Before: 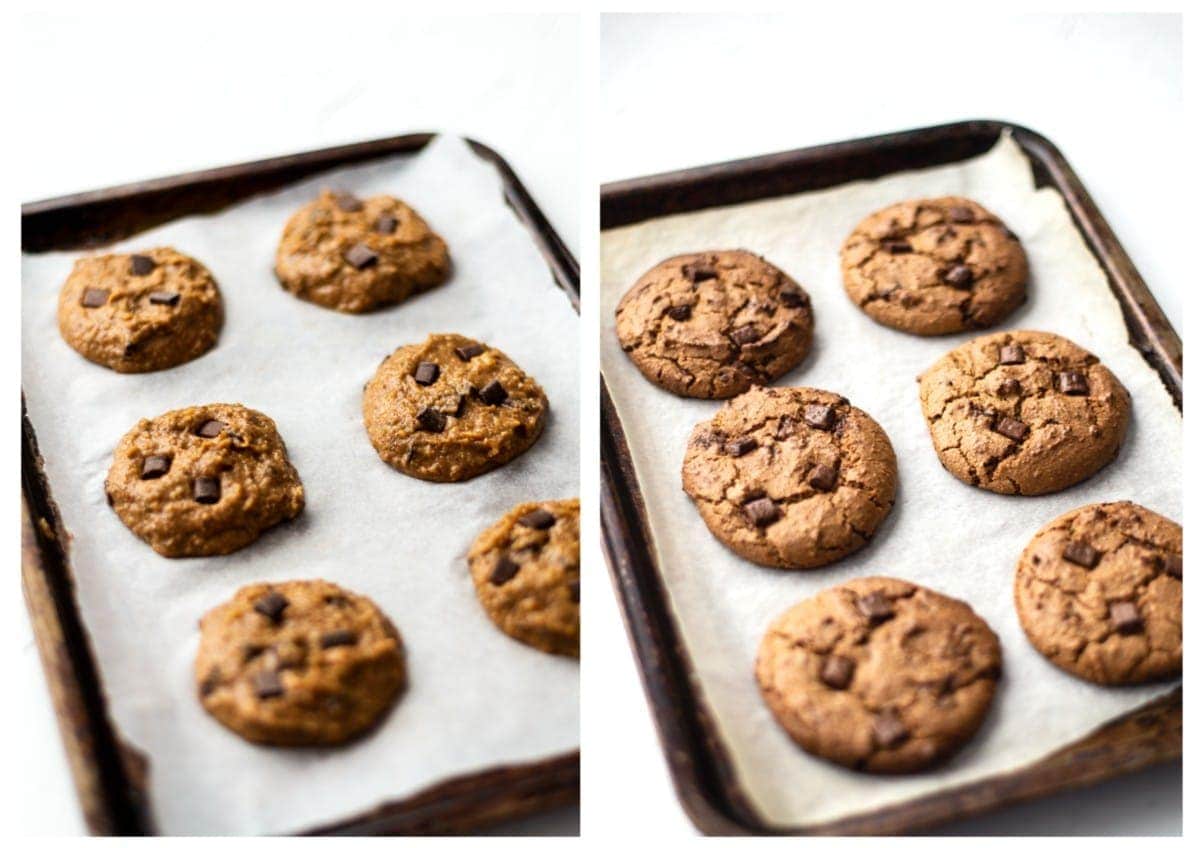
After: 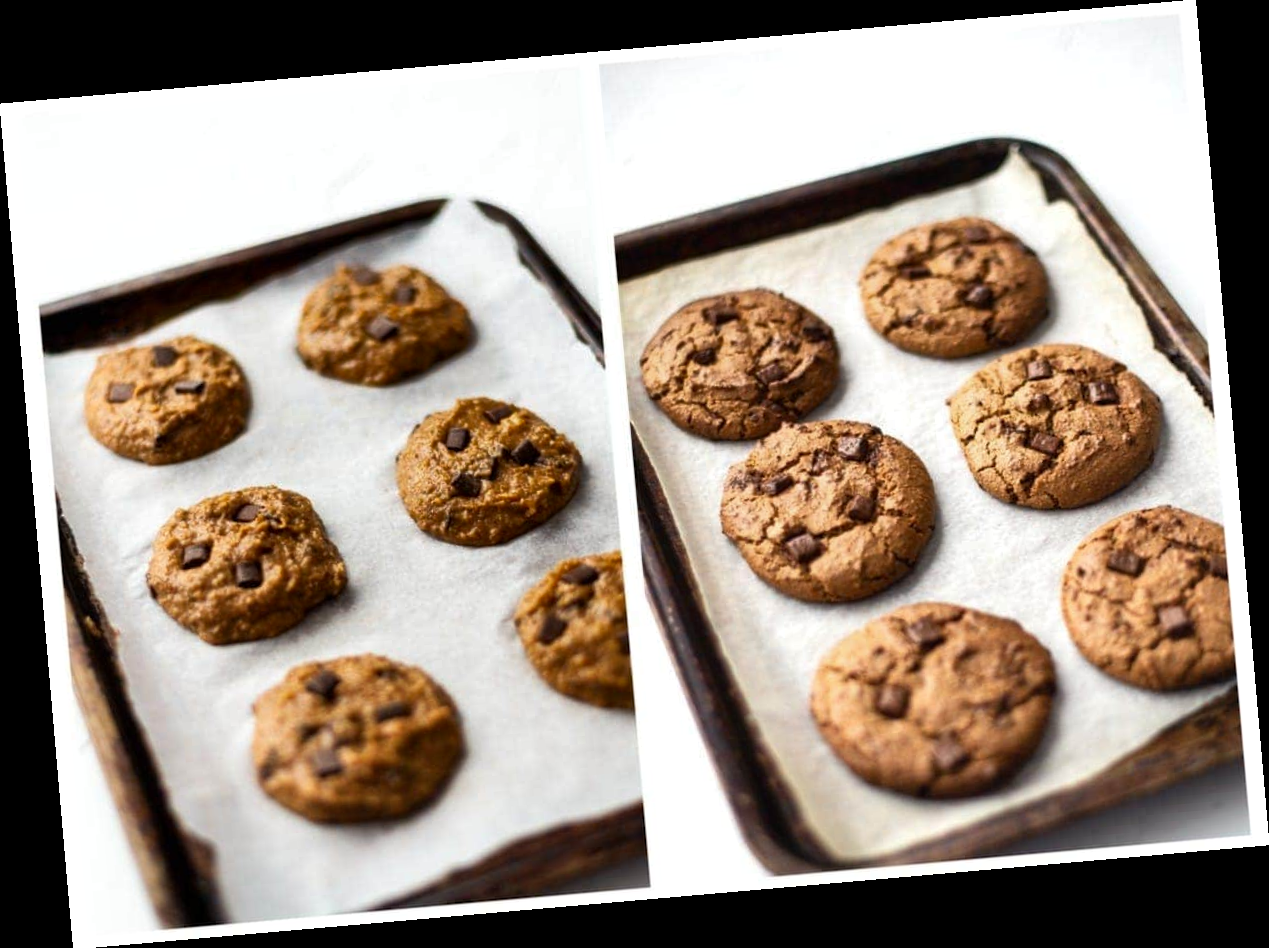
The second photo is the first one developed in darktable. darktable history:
shadows and highlights: radius 108.52, shadows 44.07, highlights -67.8, low approximation 0.01, soften with gaussian
rotate and perspective: rotation -4.98°, automatic cropping off
color balance rgb: on, module defaults
